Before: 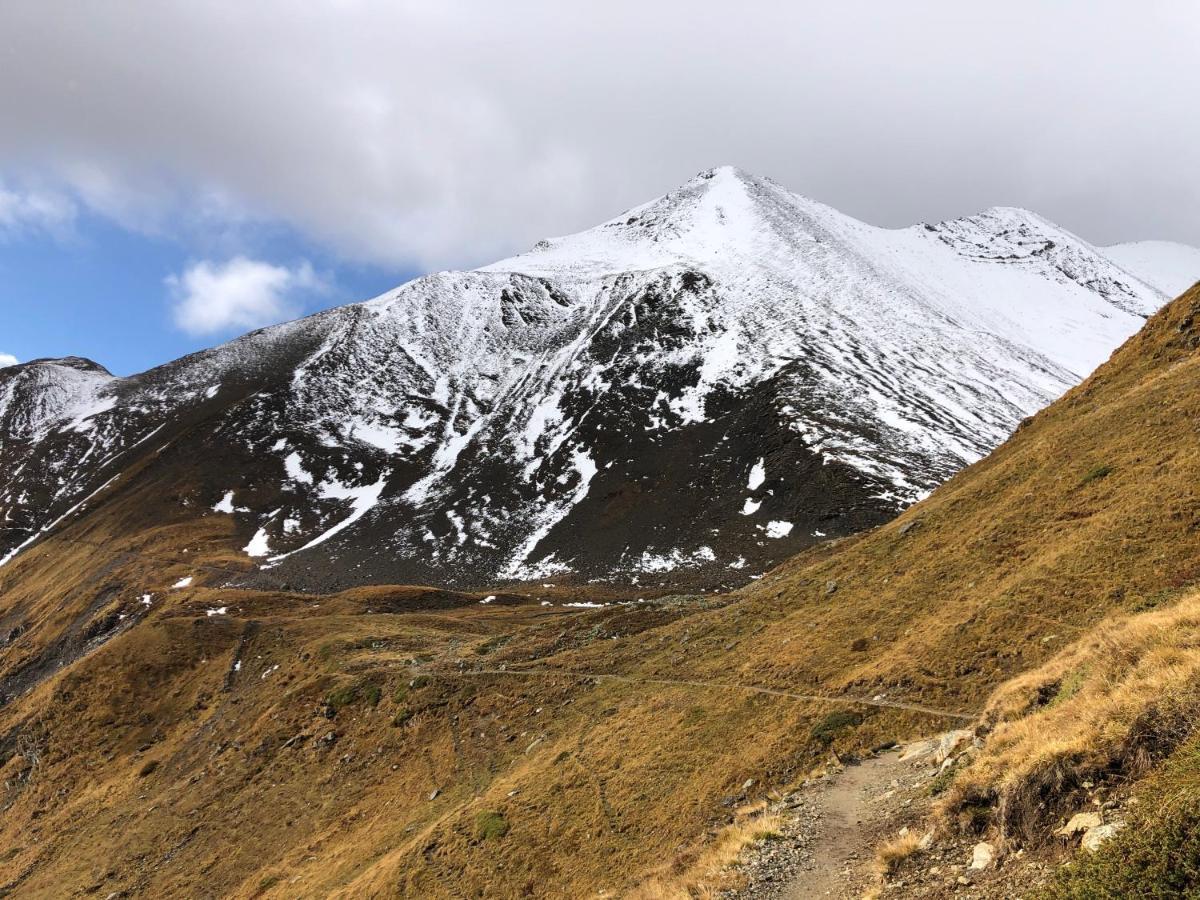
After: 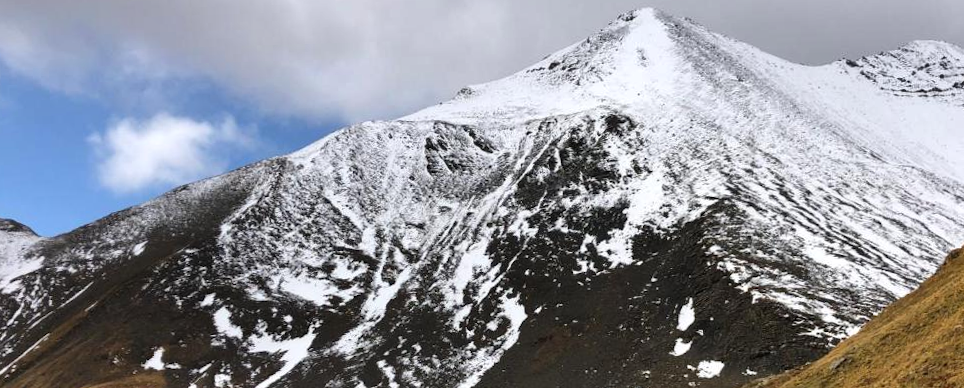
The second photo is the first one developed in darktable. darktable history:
shadows and highlights: white point adjustment 1, soften with gaussian
rotate and perspective: rotation -1.77°, lens shift (horizontal) 0.004, automatic cropping off
crop: left 7.036%, top 18.398%, right 14.379%, bottom 40.043%
